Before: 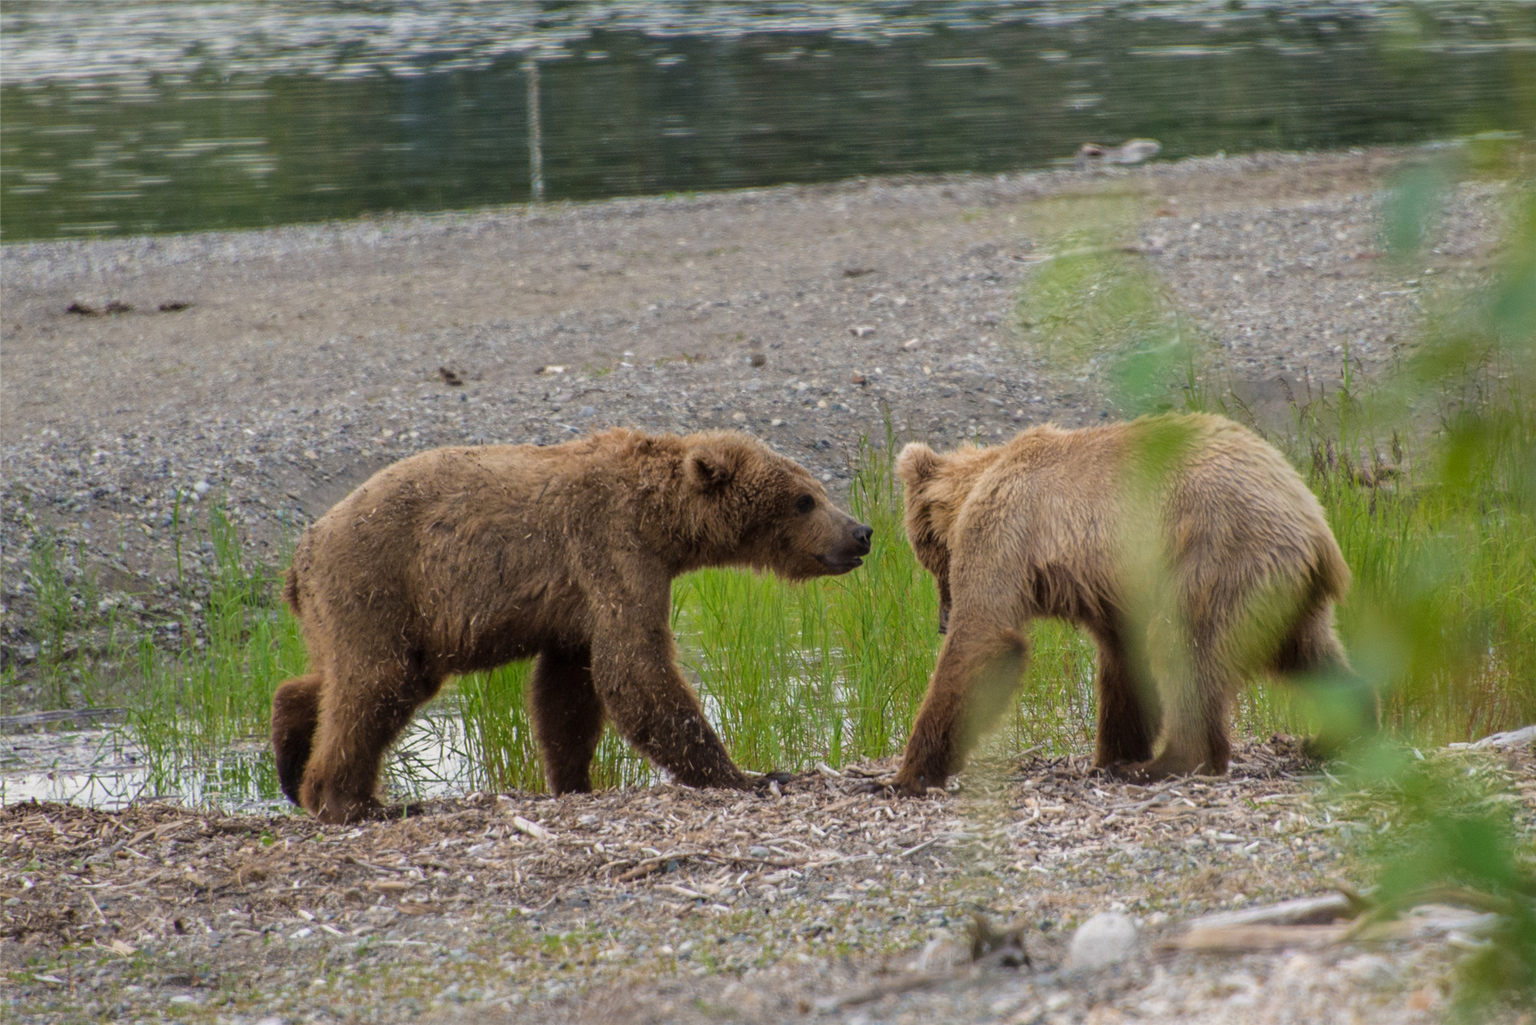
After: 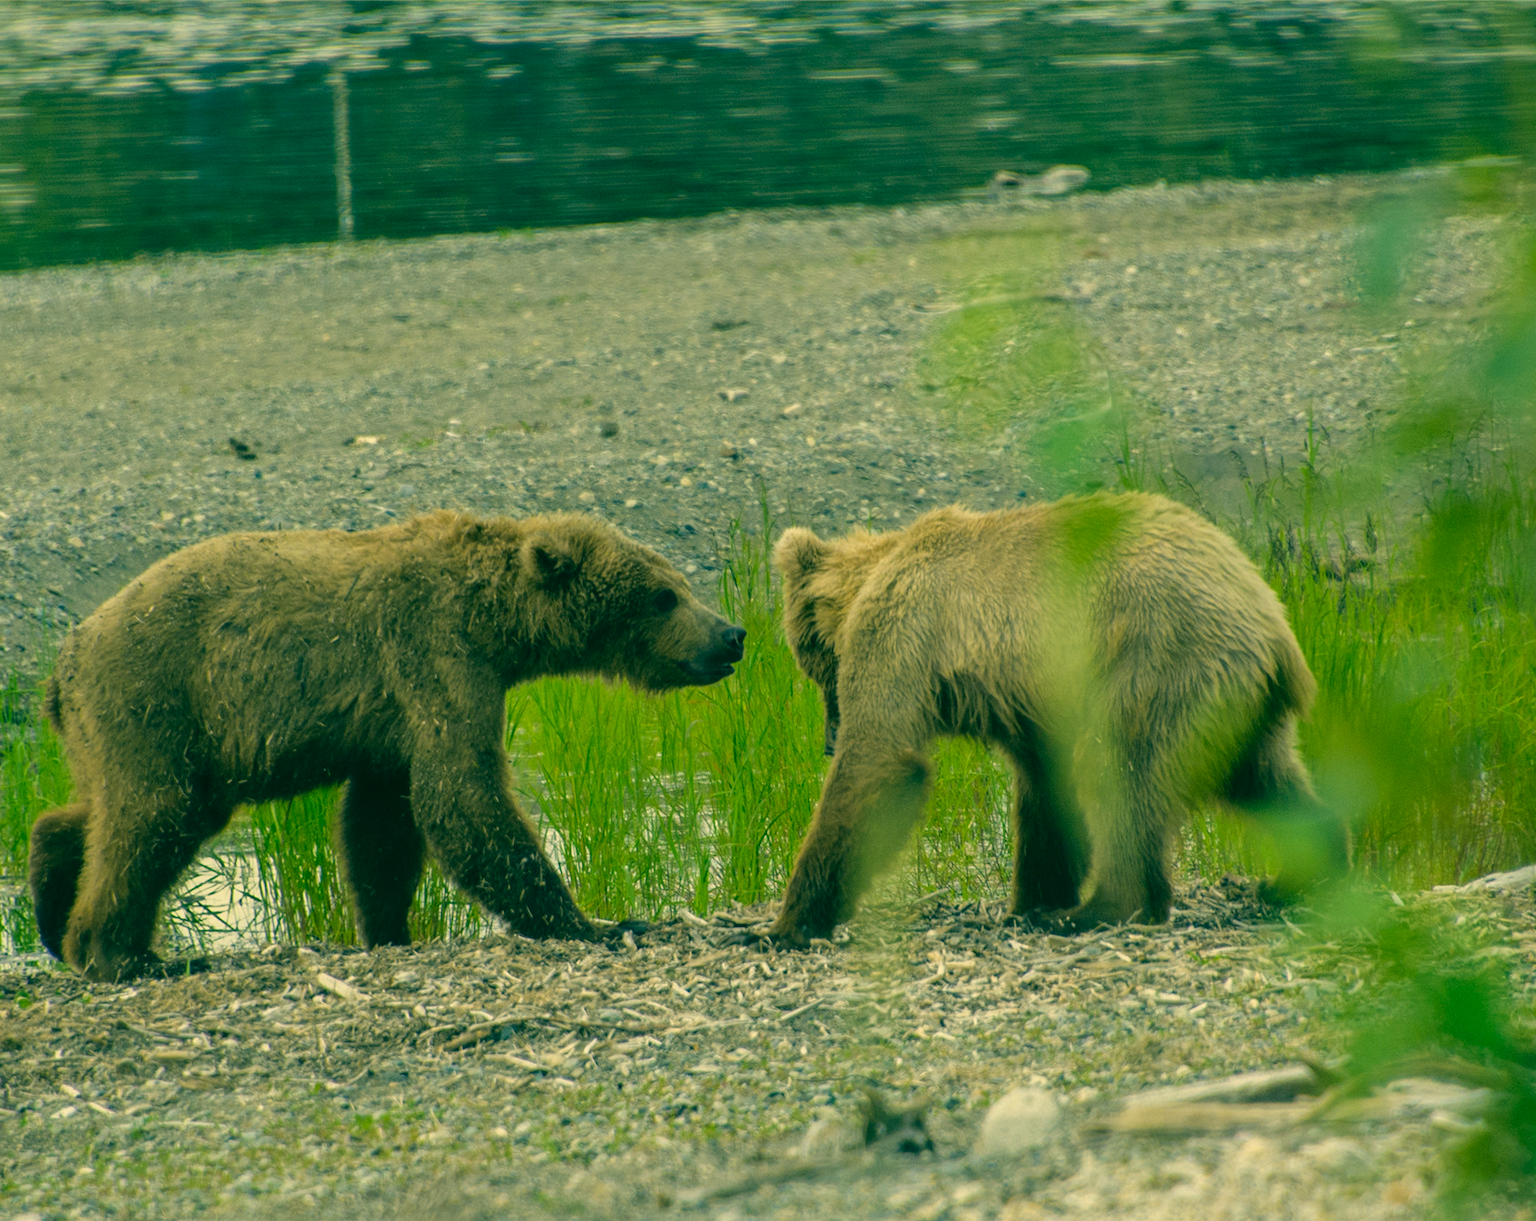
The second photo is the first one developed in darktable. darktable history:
crop: left 16.145%
color correction: highlights a* 1.83, highlights b* 34.02, shadows a* -36.68, shadows b* -5.48
